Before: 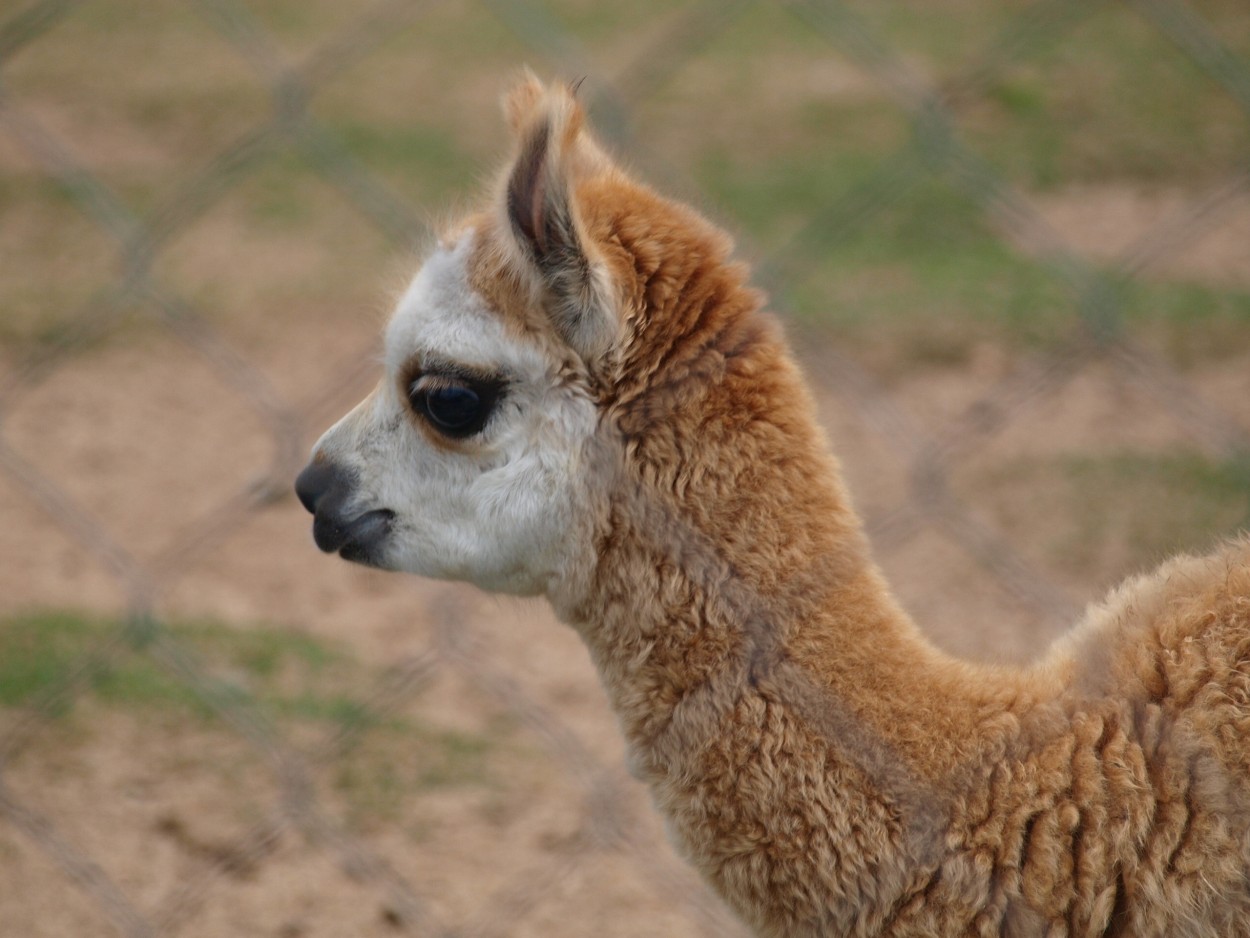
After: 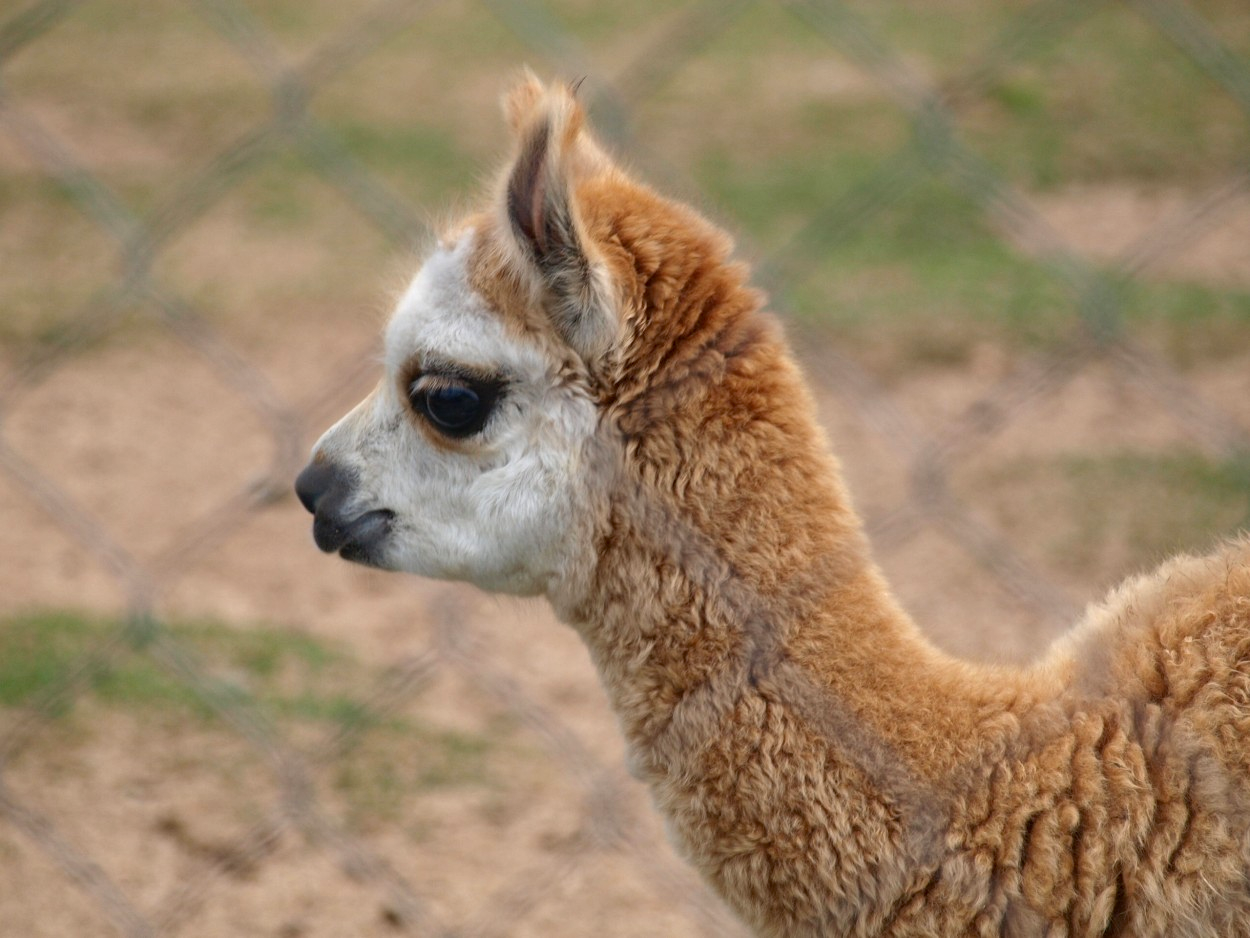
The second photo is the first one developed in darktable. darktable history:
local contrast: detail 110%
exposure: black level correction 0.003, exposure 0.383 EV, compensate highlight preservation false
